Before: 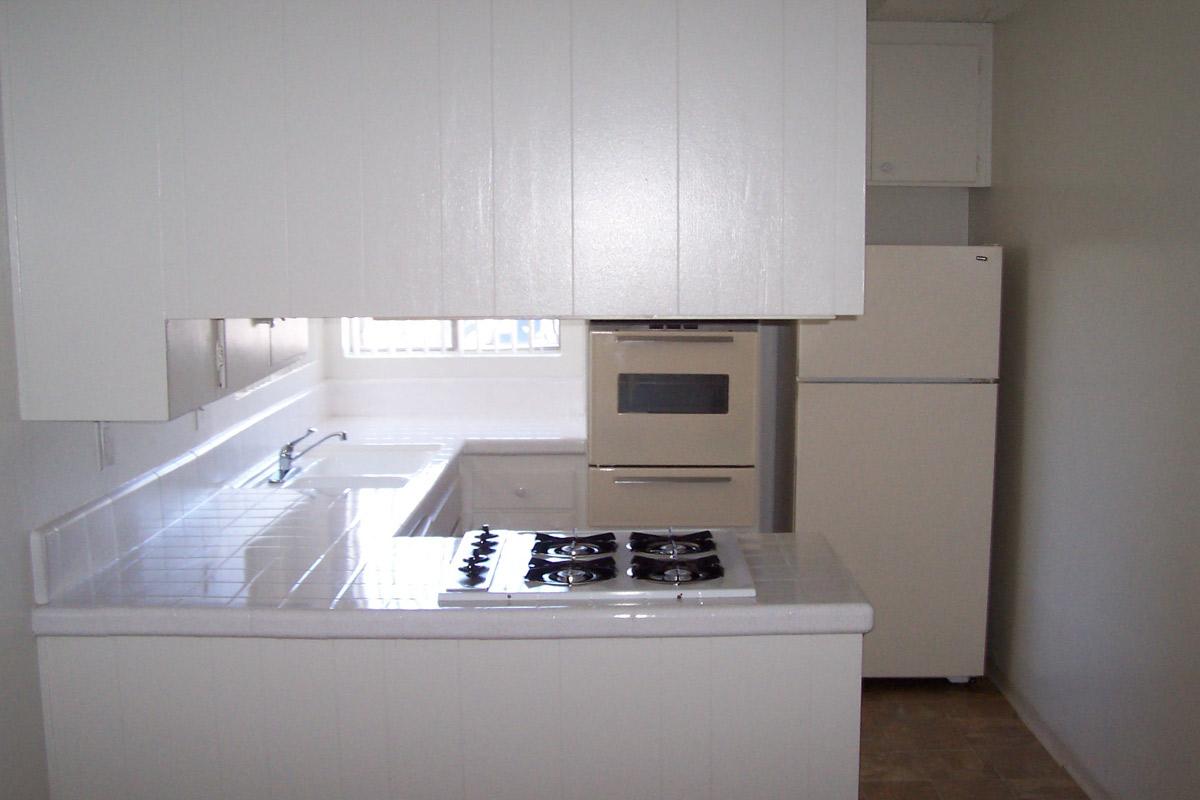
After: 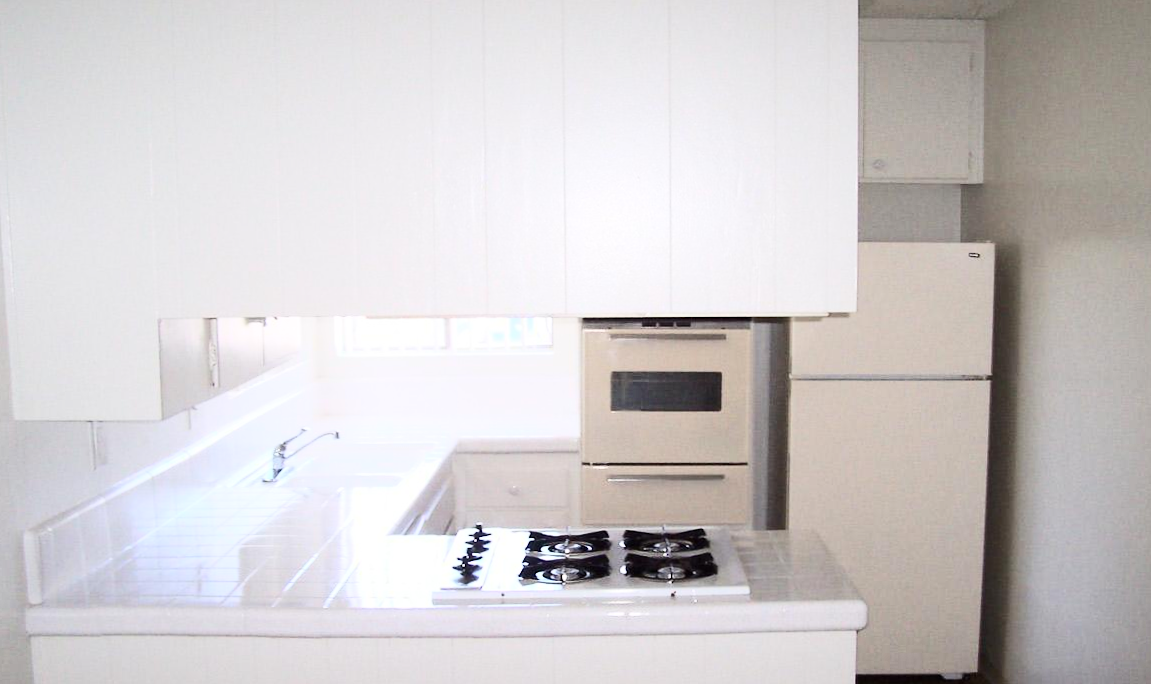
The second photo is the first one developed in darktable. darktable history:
crop and rotate: angle 0.193°, left 0.406%, right 3.113%, bottom 14.067%
tone curve: curves: ch0 [(0, 0) (0.003, 0.003) (0.011, 0.013) (0.025, 0.028) (0.044, 0.05) (0.069, 0.078) (0.1, 0.113) (0.136, 0.153) (0.177, 0.2) (0.224, 0.271) (0.277, 0.374) (0.335, 0.47) (0.399, 0.574) (0.468, 0.688) (0.543, 0.79) (0.623, 0.859) (0.709, 0.919) (0.801, 0.957) (0.898, 0.978) (1, 1)], color space Lab, independent channels, preserve colors none
